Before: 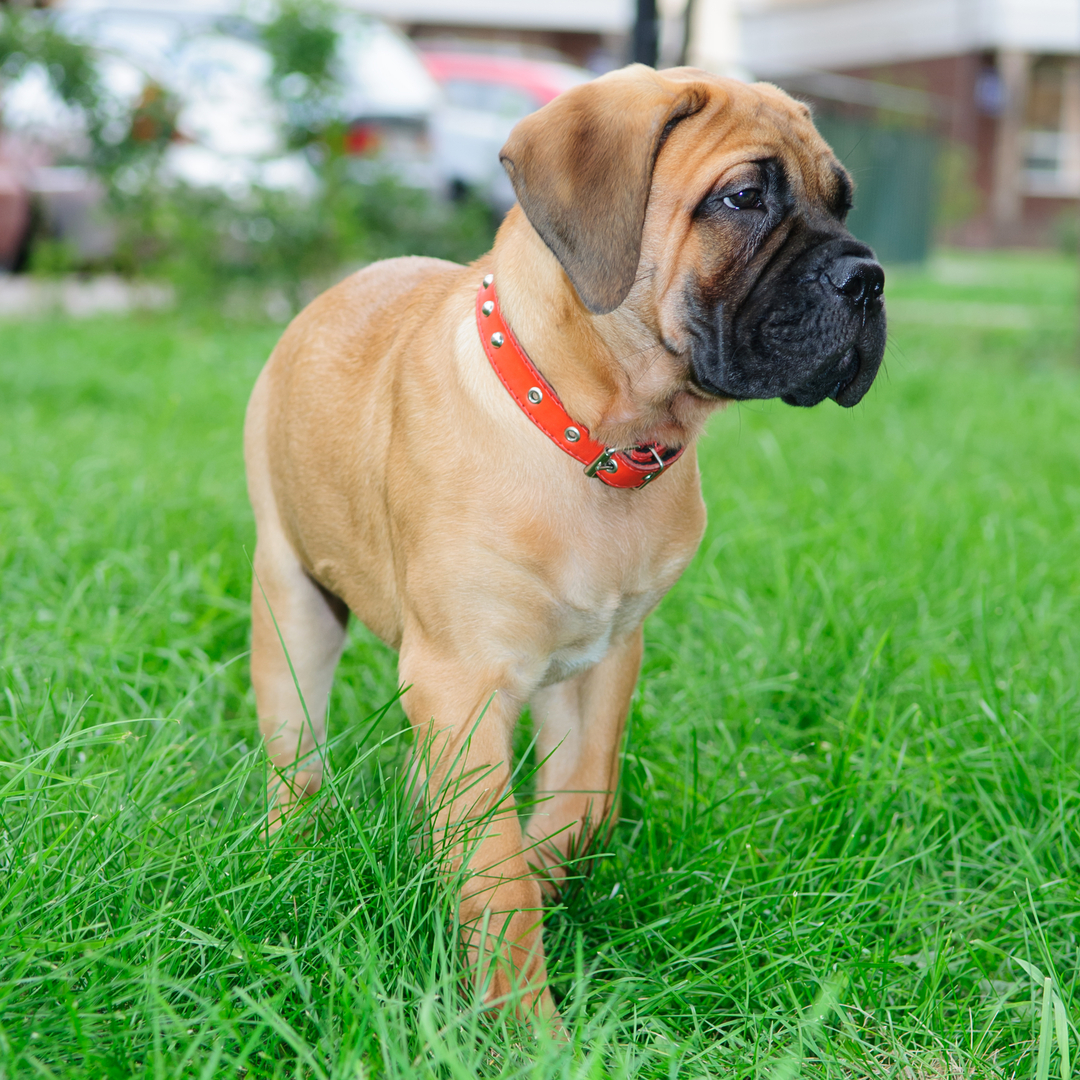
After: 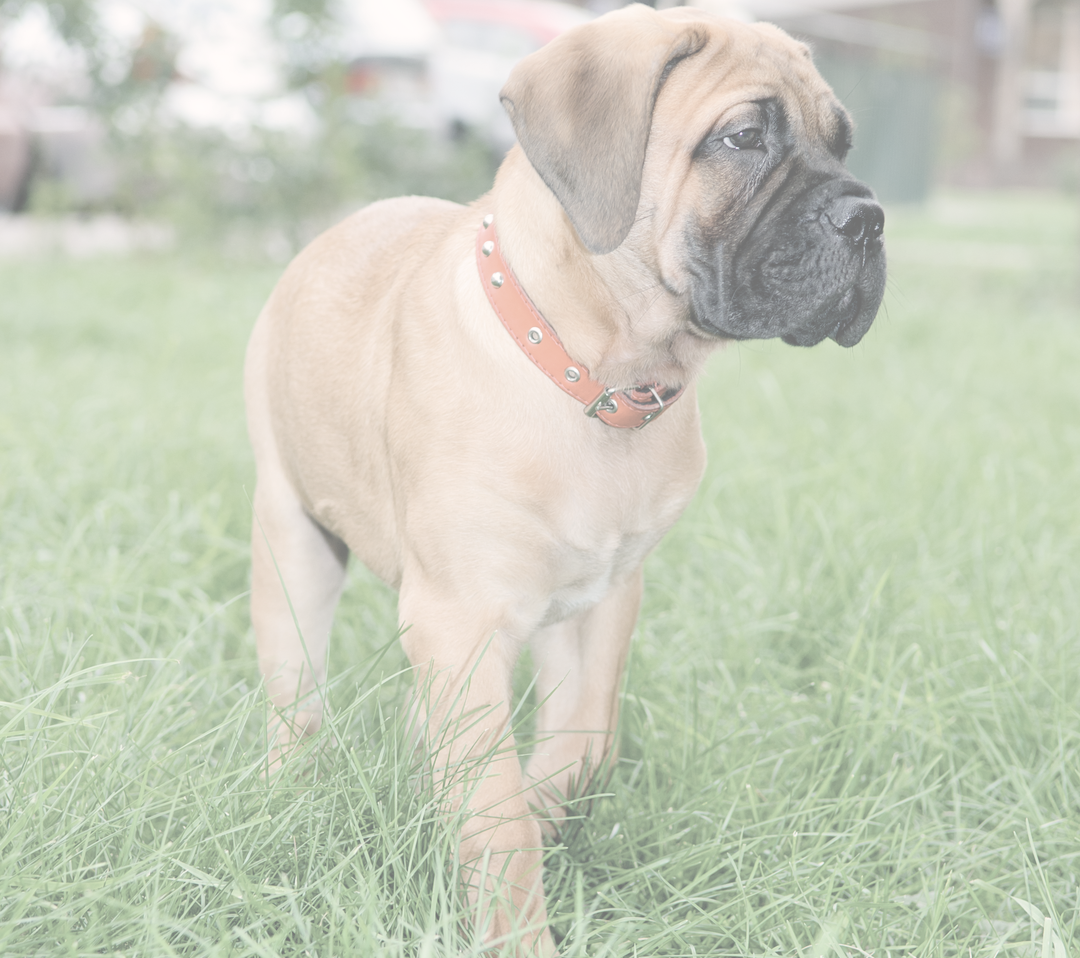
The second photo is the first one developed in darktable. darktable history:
color balance rgb: shadows lift › chroma 2%, shadows lift › hue 185.64°, power › luminance 1.48%, highlights gain › chroma 3%, highlights gain › hue 54.51°, global offset › luminance -0.4%, perceptual saturation grading › highlights -18.47%, perceptual saturation grading › mid-tones 6.62%, perceptual saturation grading › shadows 28.22%, perceptual brilliance grading › highlights 15.68%, perceptual brilliance grading › shadows -14.29%, global vibrance 25.96%, contrast 6.45%
crop and rotate: top 5.609%, bottom 5.609%
contrast brightness saturation: contrast -0.32, brightness 0.75, saturation -0.78
